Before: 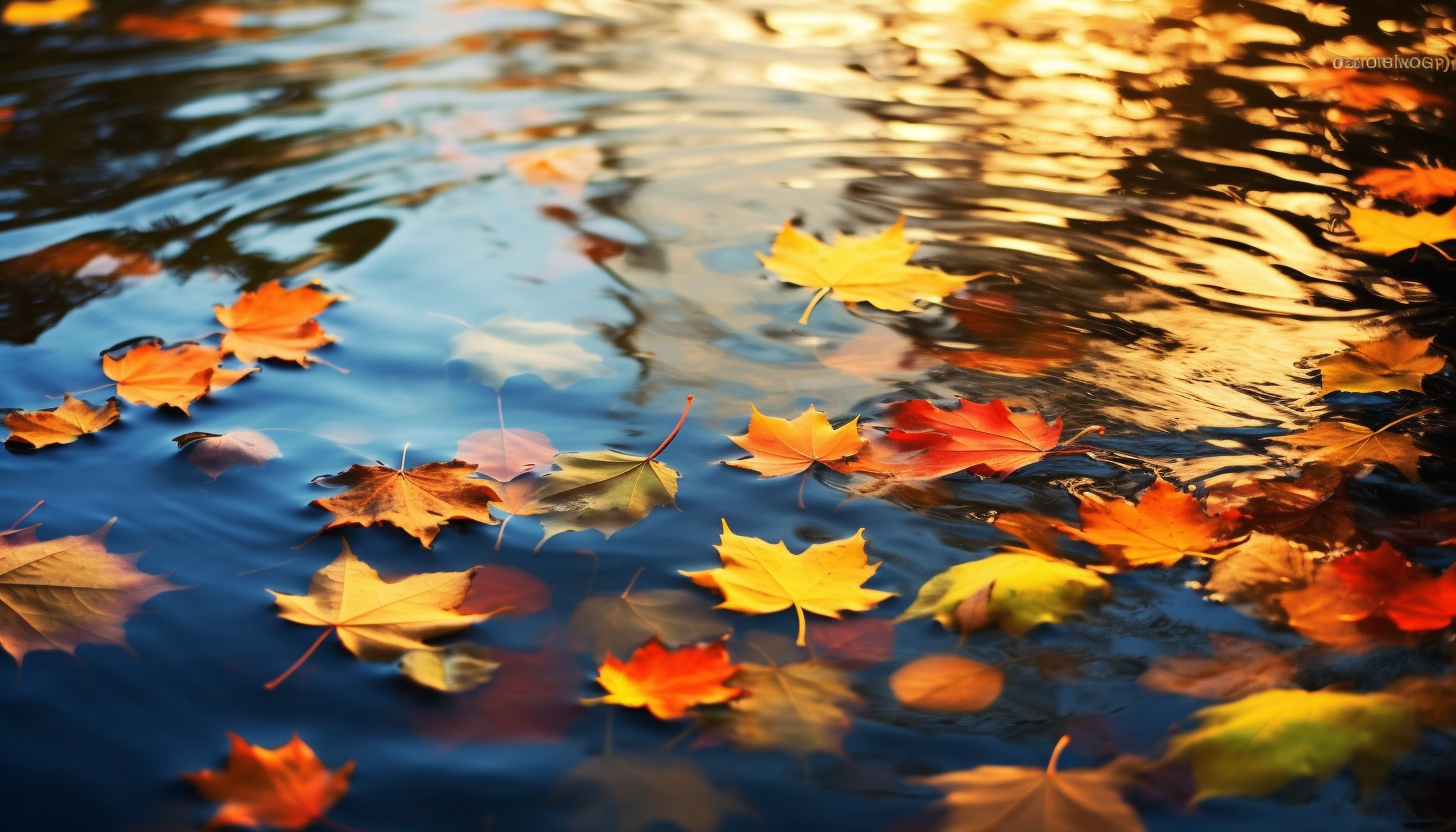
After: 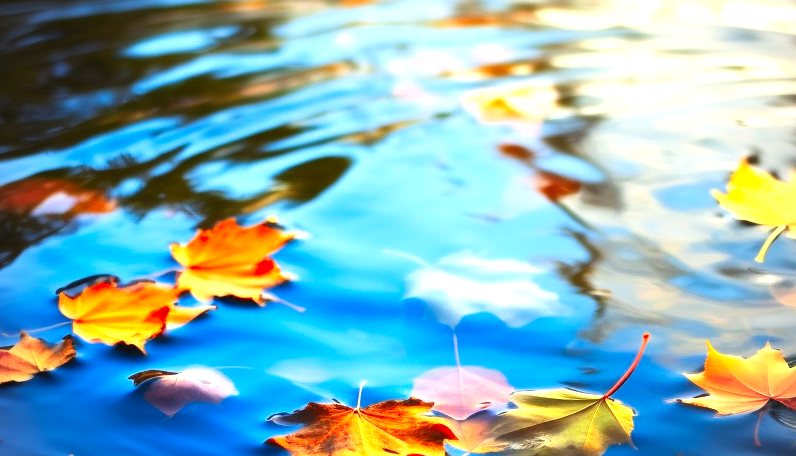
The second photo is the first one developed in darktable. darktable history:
exposure: black level correction 0, exposure 1 EV, compensate exposure bias true, compensate highlight preservation false
vignetting: on, module defaults
crop and rotate: left 3.047%, top 7.509%, right 42.236%, bottom 37.598%
color zones: curves: ch0 [(0, 0.613) (0.01, 0.613) (0.245, 0.448) (0.498, 0.529) (0.642, 0.665) (0.879, 0.777) (0.99, 0.613)]; ch1 [(0, 0) (0.143, 0) (0.286, 0) (0.429, 0) (0.571, 0) (0.714, 0) (0.857, 0)], mix -138.01%
white balance: red 0.926, green 1.003, blue 1.133
